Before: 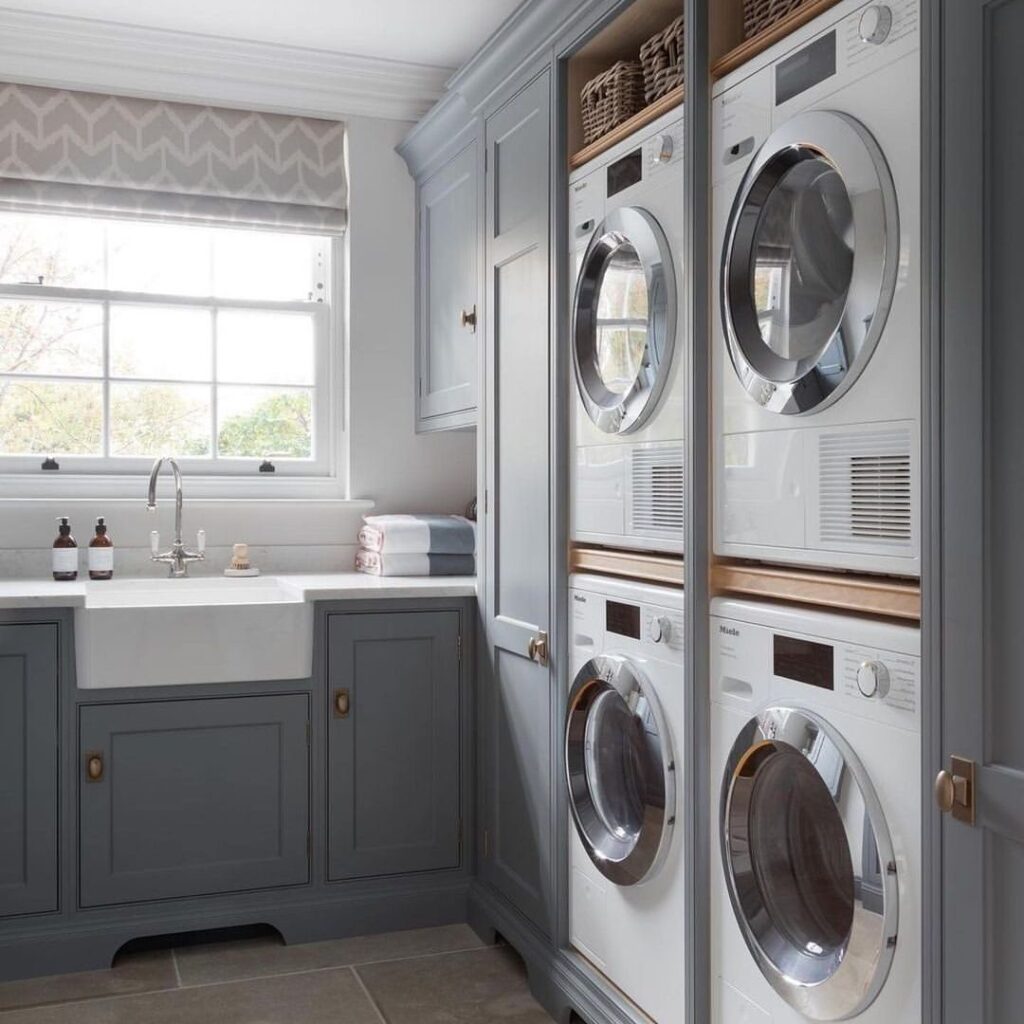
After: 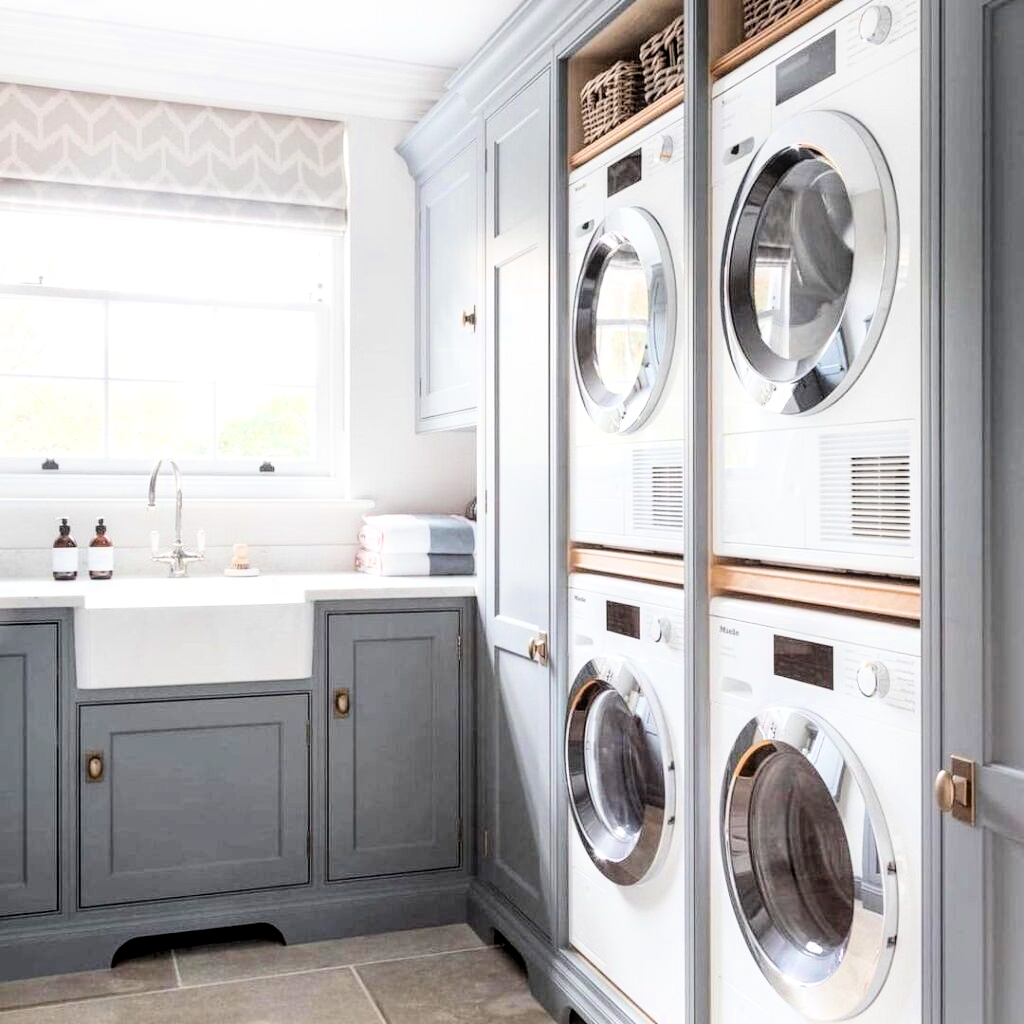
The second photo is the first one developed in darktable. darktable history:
local contrast: on, module defaults
filmic rgb: black relative exposure -5 EV, hardness 2.88, contrast 1.4
exposure: black level correction 0, exposure 1.5 EV, compensate exposure bias true, compensate highlight preservation false
color balance rgb: global vibrance 10%
